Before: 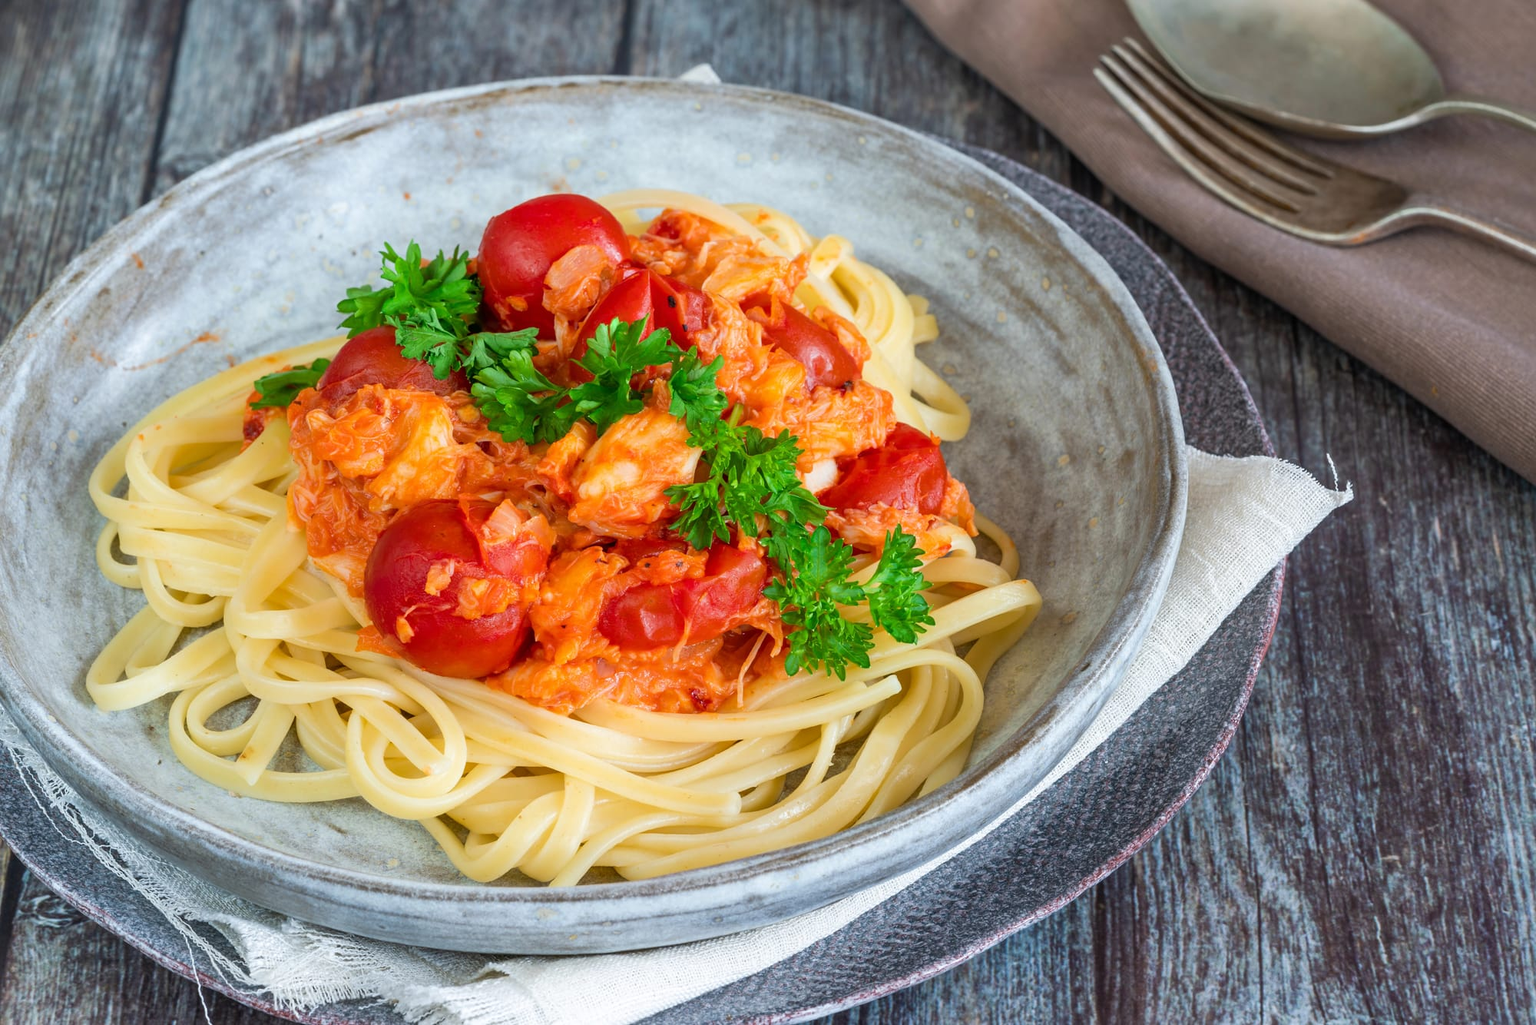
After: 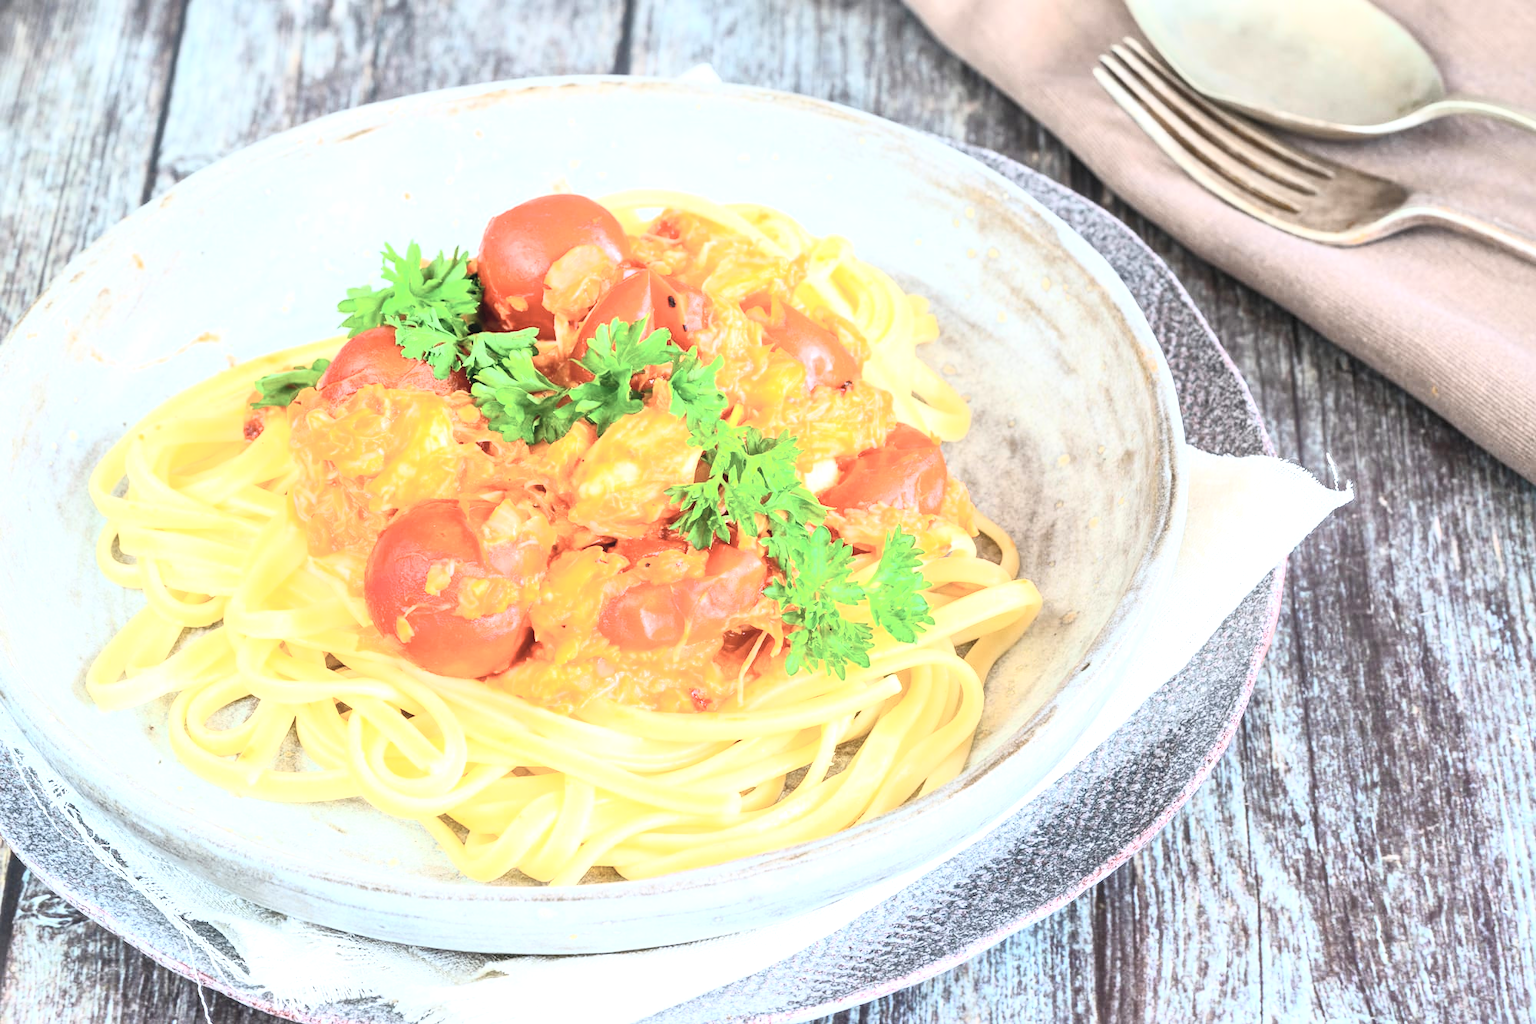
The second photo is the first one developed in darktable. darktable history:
exposure: exposure 1.093 EV, compensate highlight preservation false
contrast brightness saturation: contrast 0.435, brightness 0.549, saturation -0.187
